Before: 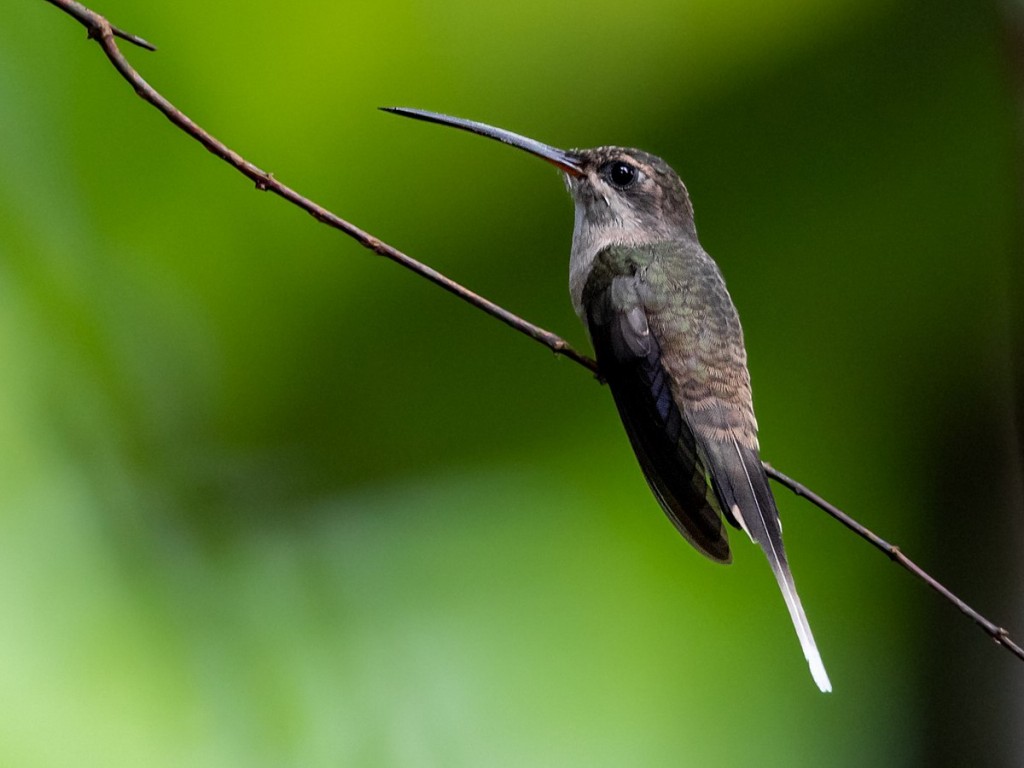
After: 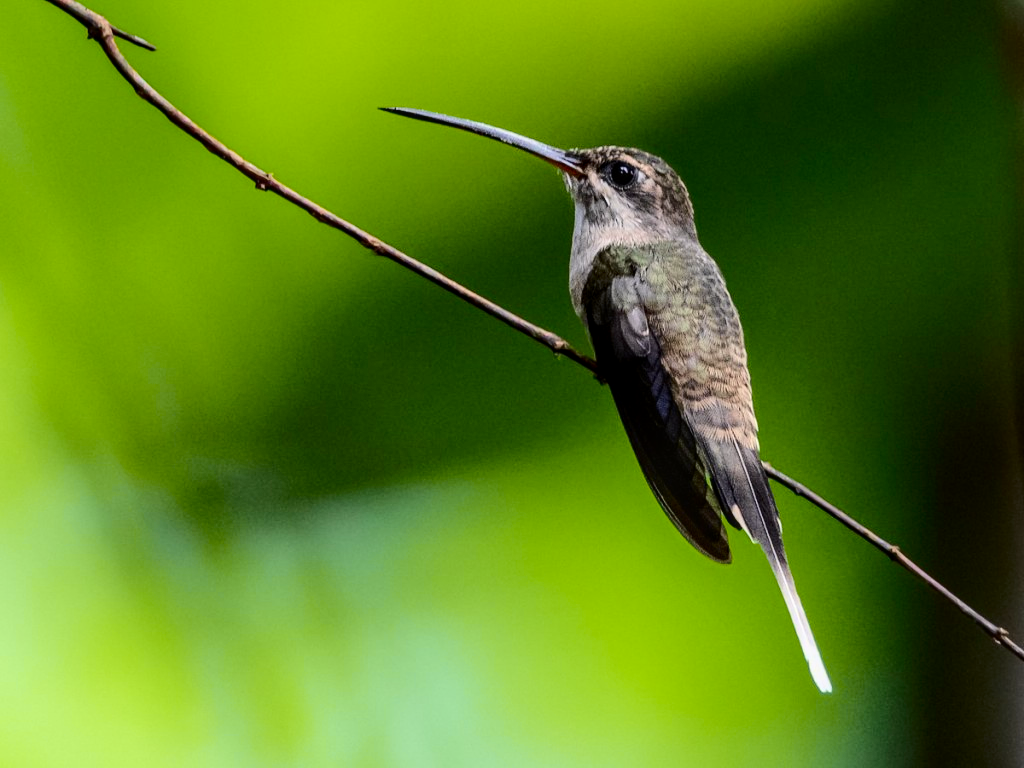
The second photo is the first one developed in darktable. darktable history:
local contrast: on, module defaults
tone curve: curves: ch0 [(0, 0.011) (0.104, 0.085) (0.236, 0.234) (0.398, 0.507) (0.498, 0.621) (0.65, 0.757) (0.835, 0.883) (1, 0.961)]; ch1 [(0, 0) (0.353, 0.344) (0.43, 0.401) (0.479, 0.476) (0.502, 0.502) (0.54, 0.542) (0.602, 0.613) (0.638, 0.668) (0.693, 0.727) (1, 1)]; ch2 [(0, 0) (0.34, 0.314) (0.434, 0.43) (0.5, 0.506) (0.521, 0.54) (0.54, 0.56) (0.595, 0.613) (0.644, 0.729) (1, 1)], color space Lab, independent channels, preserve colors none
